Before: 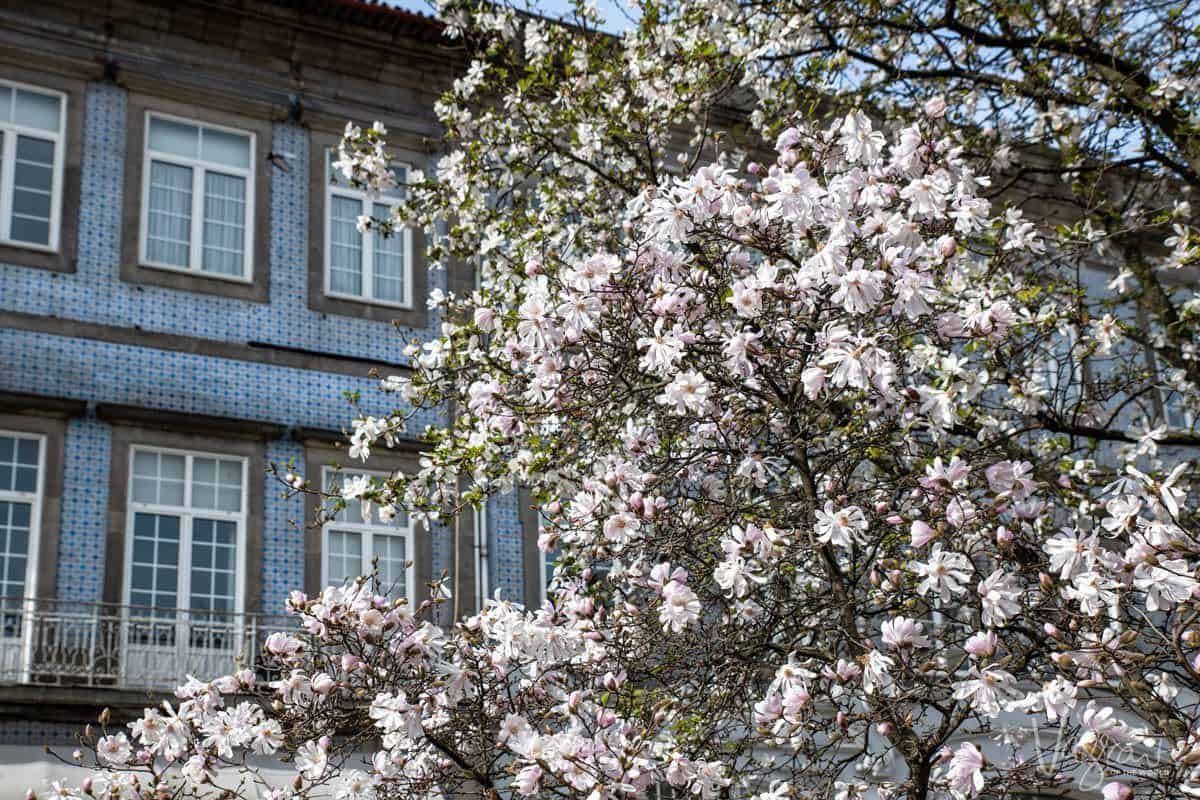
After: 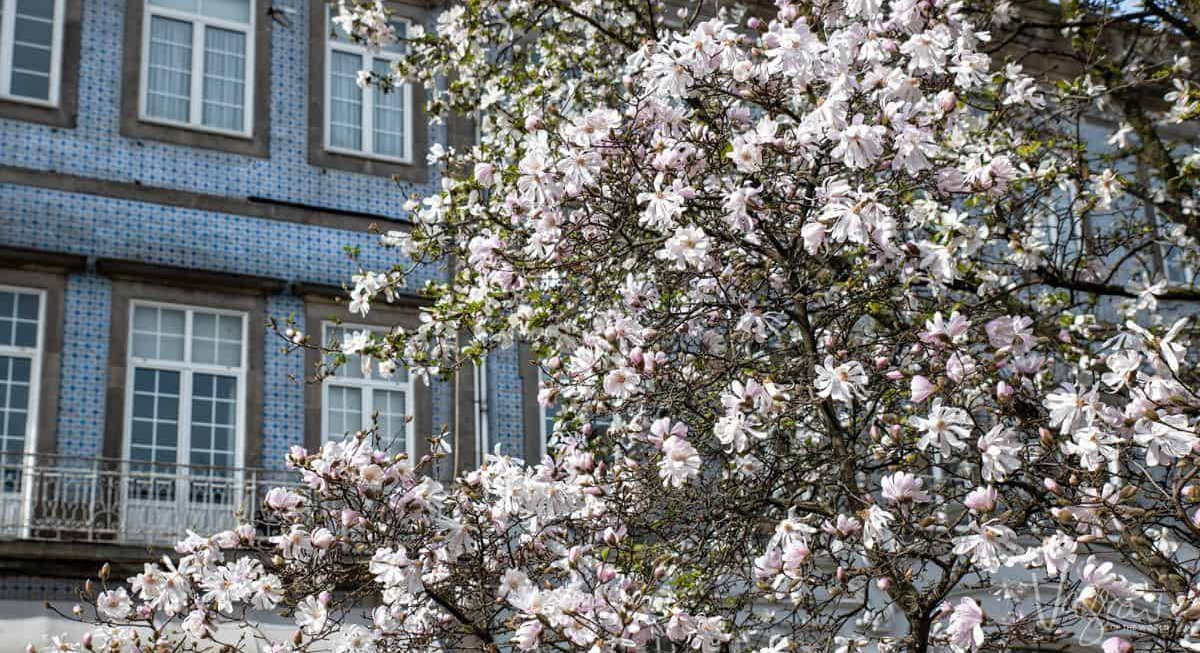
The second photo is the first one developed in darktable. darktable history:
crop and rotate: top 18.338%
